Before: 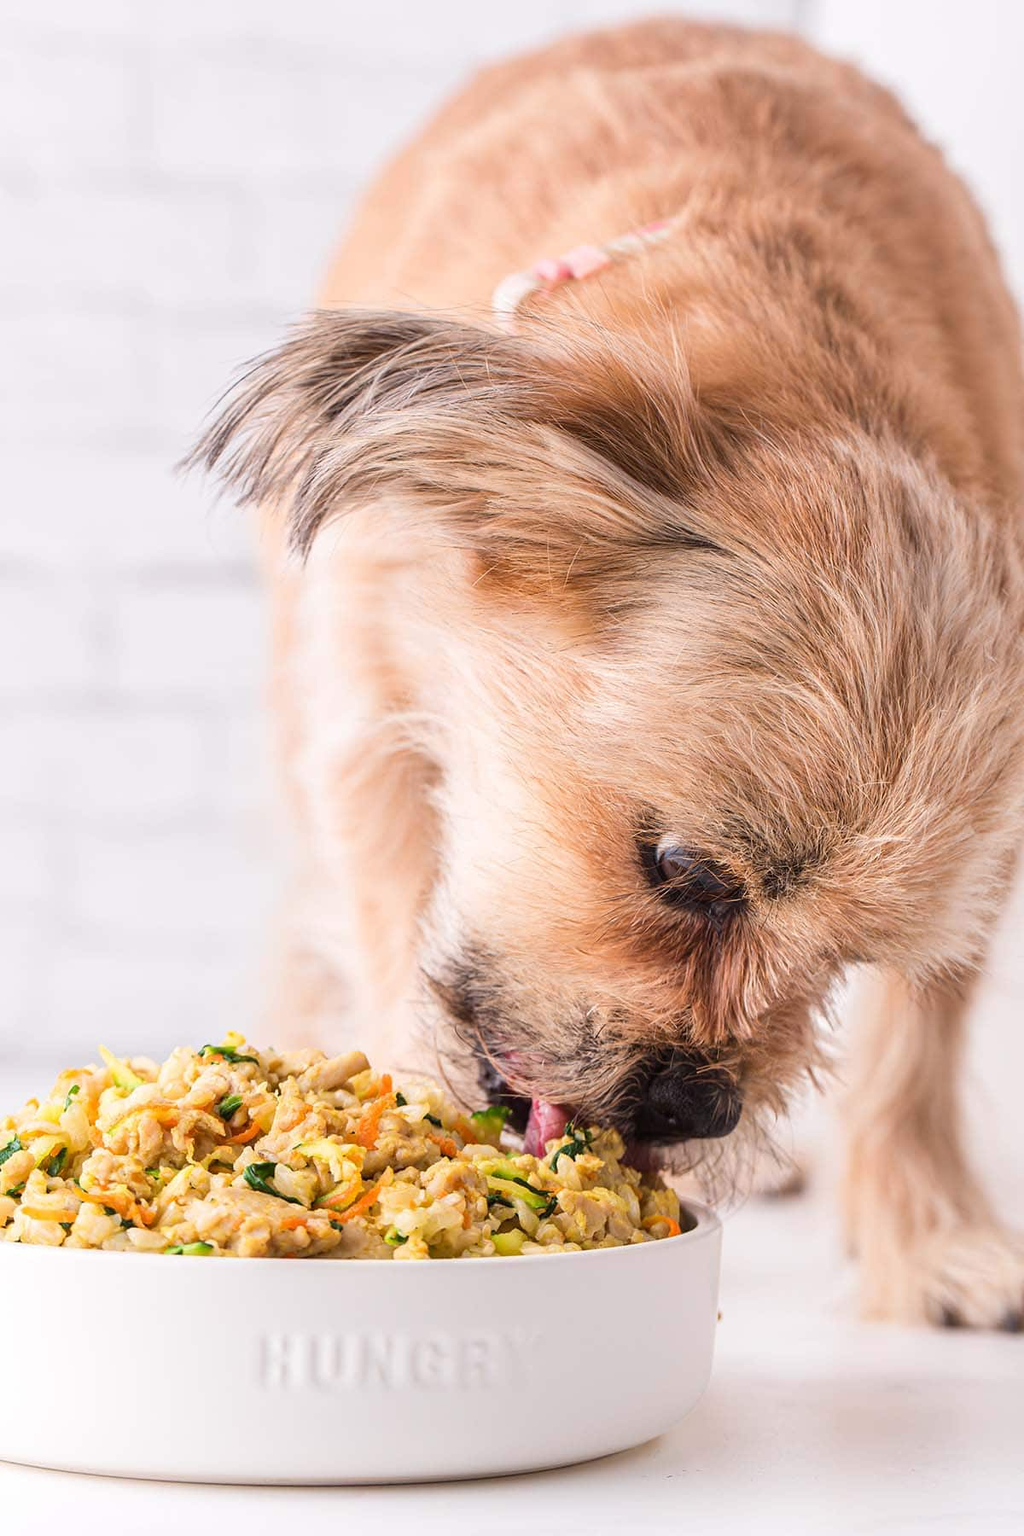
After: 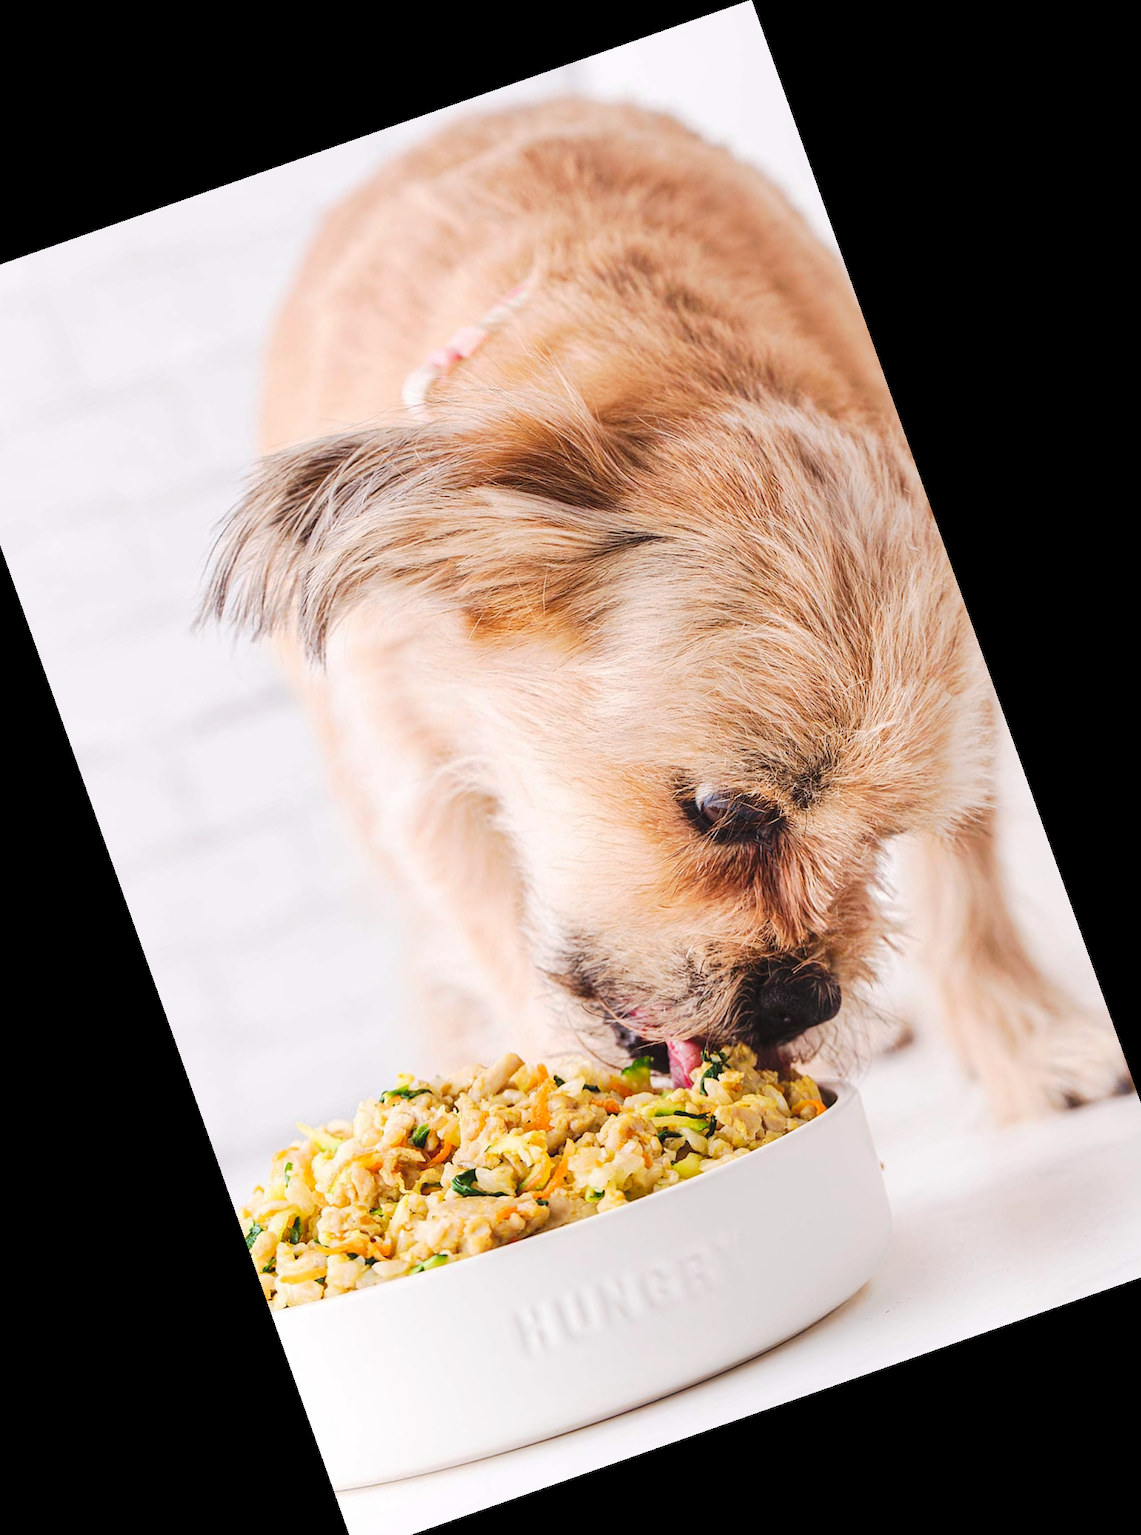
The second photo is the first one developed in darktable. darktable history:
tone curve: curves: ch0 [(0, 0) (0.003, 0.049) (0.011, 0.052) (0.025, 0.061) (0.044, 0.08) (0.069, 0.101) (0.1, 0.119) (0.136, 0.139) (0.177, 0.172) (0.224, 0.222) (0.277, 0.292) (0.335, 0.367) (0.399, 0.444) (0.468, 0.538) (0.543, 0.623) (0.623, 0.713) (0.709, 0.784) (0.801, 0.844) (0.898, 0.916) (1, 1)], preserve colors none
crop and rotate: angle 19.43°, left 6.812%, right 4.125%, bottom 1.087%
